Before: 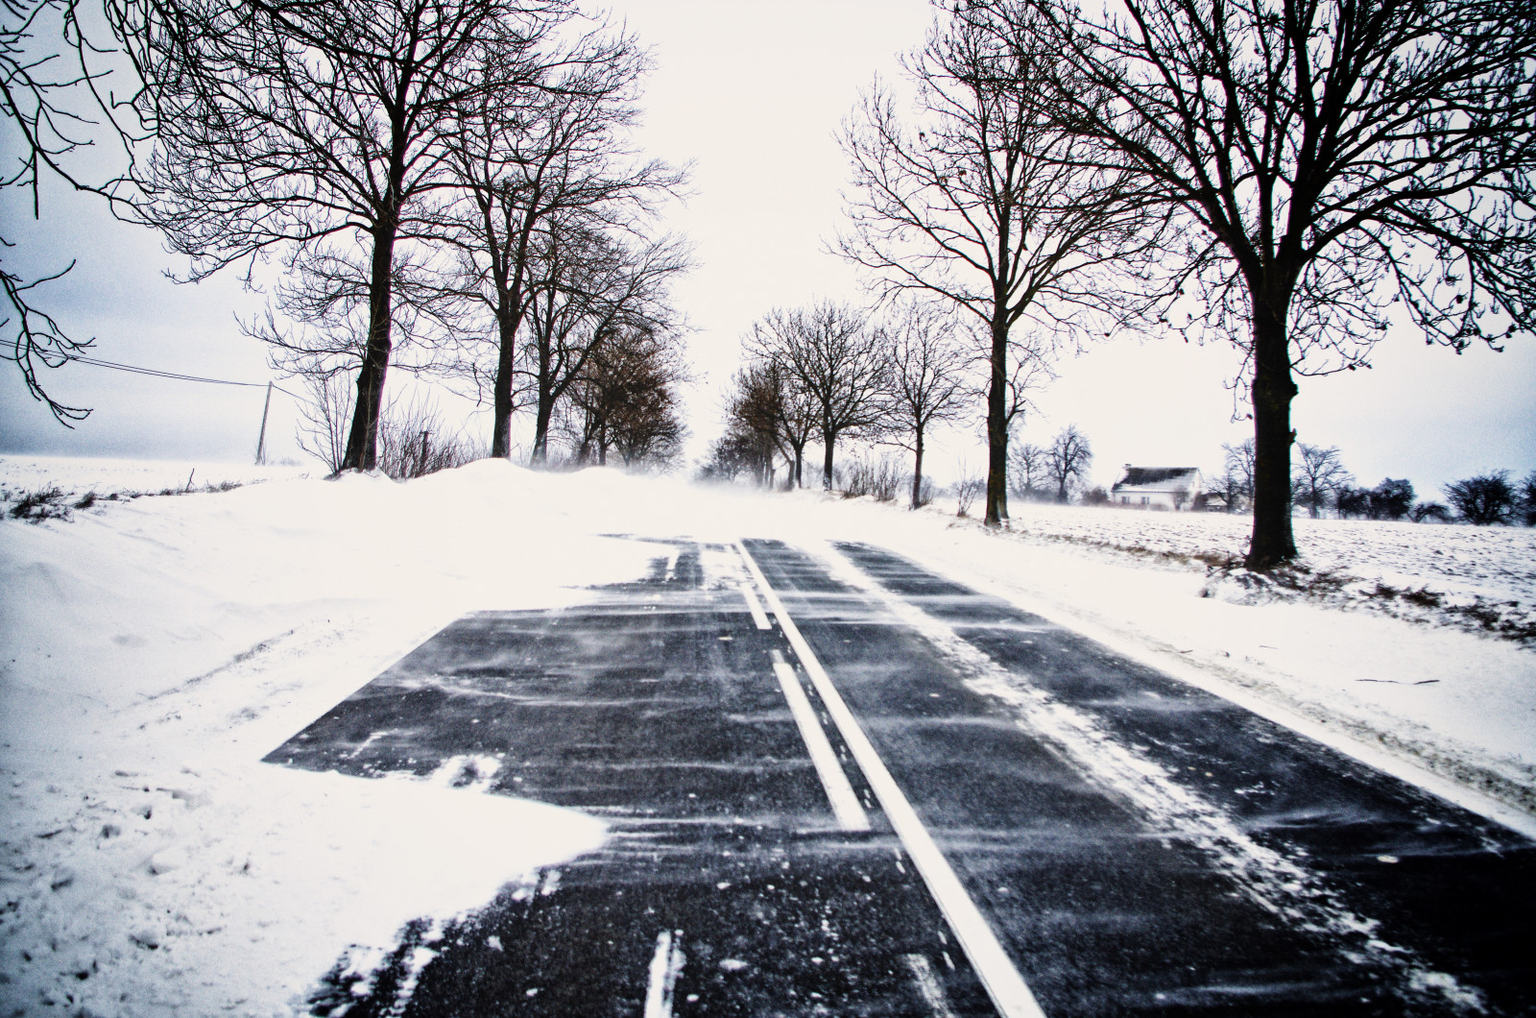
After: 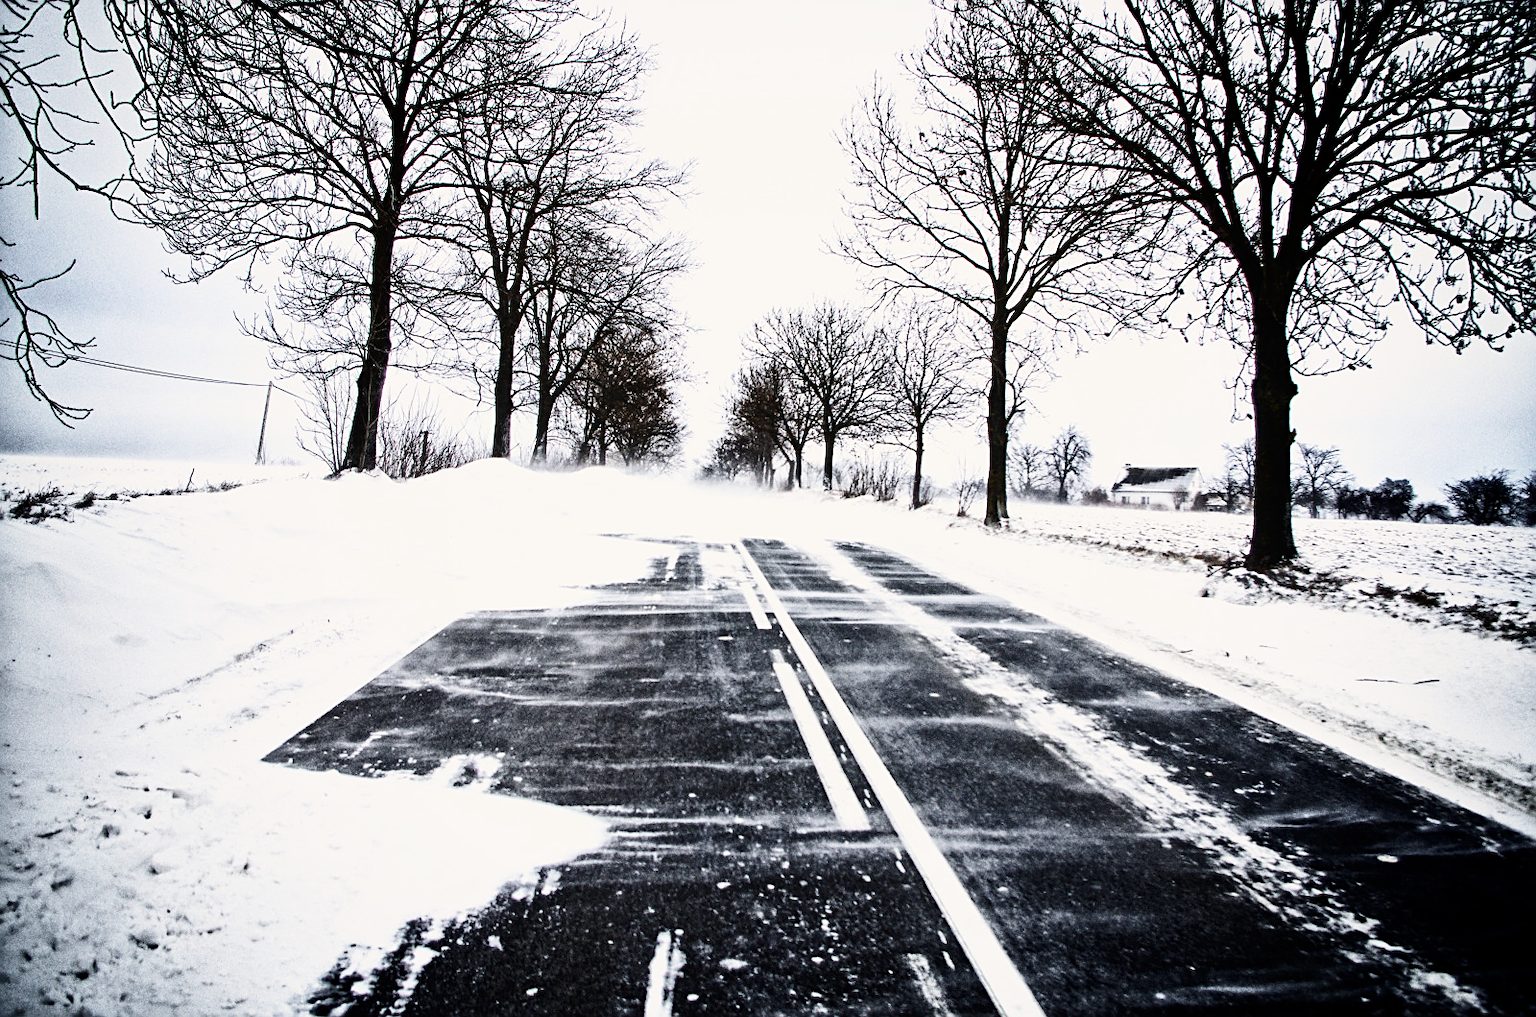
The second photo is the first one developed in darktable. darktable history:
sharpen: on, module defaults
contrast brightness saturation: contrast 0.253, saturation -0.315
